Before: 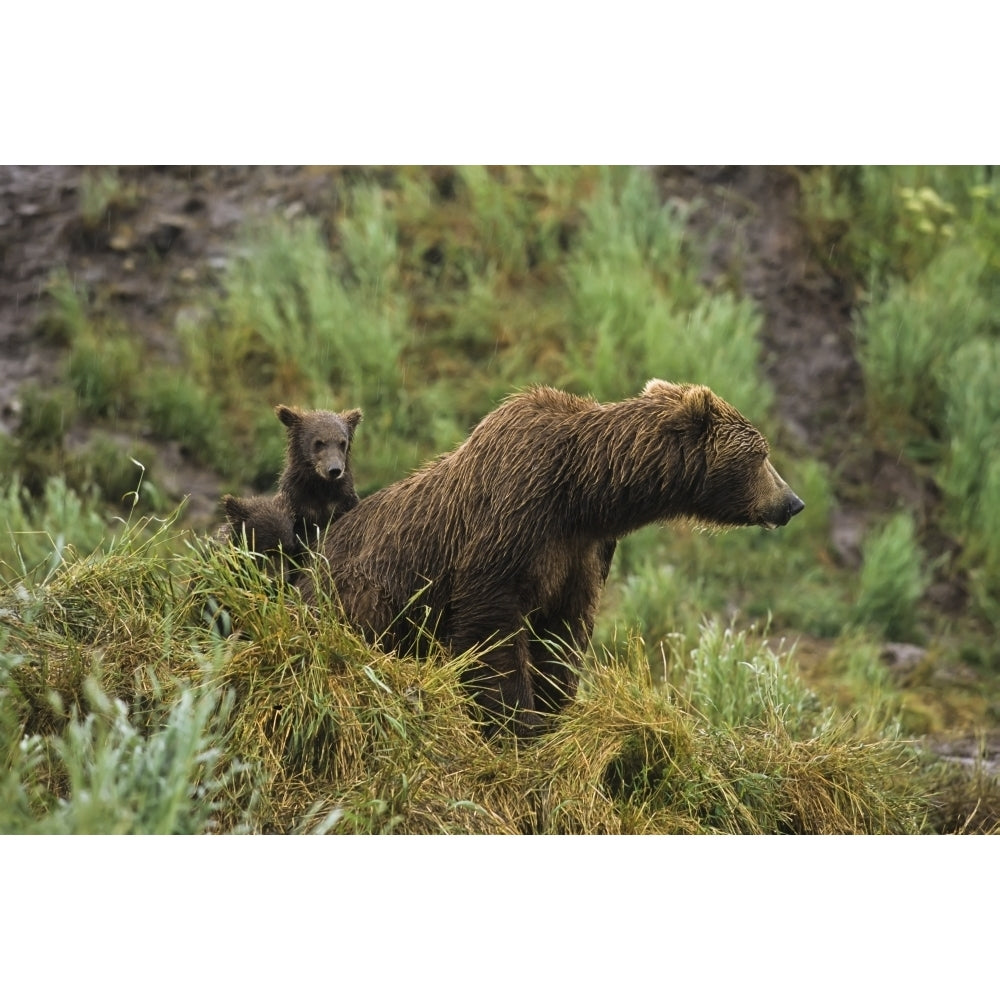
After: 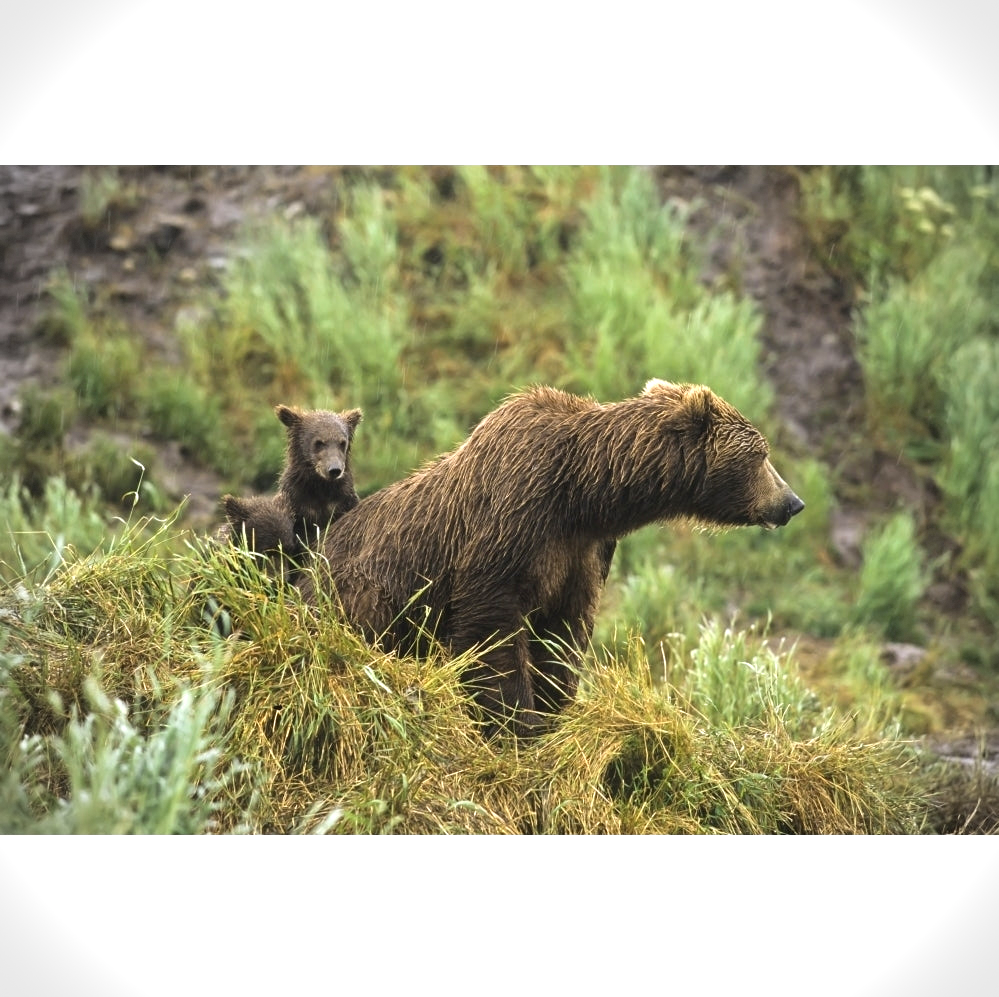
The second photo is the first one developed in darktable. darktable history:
crop: top 0.089%, bottom 0.19%
vignetting: fall-off radius 61.13%, dithering 8-bit output, unbound false
exposure: black level correction 0, exposure 0.698 EV, compensate highlight preservation false
